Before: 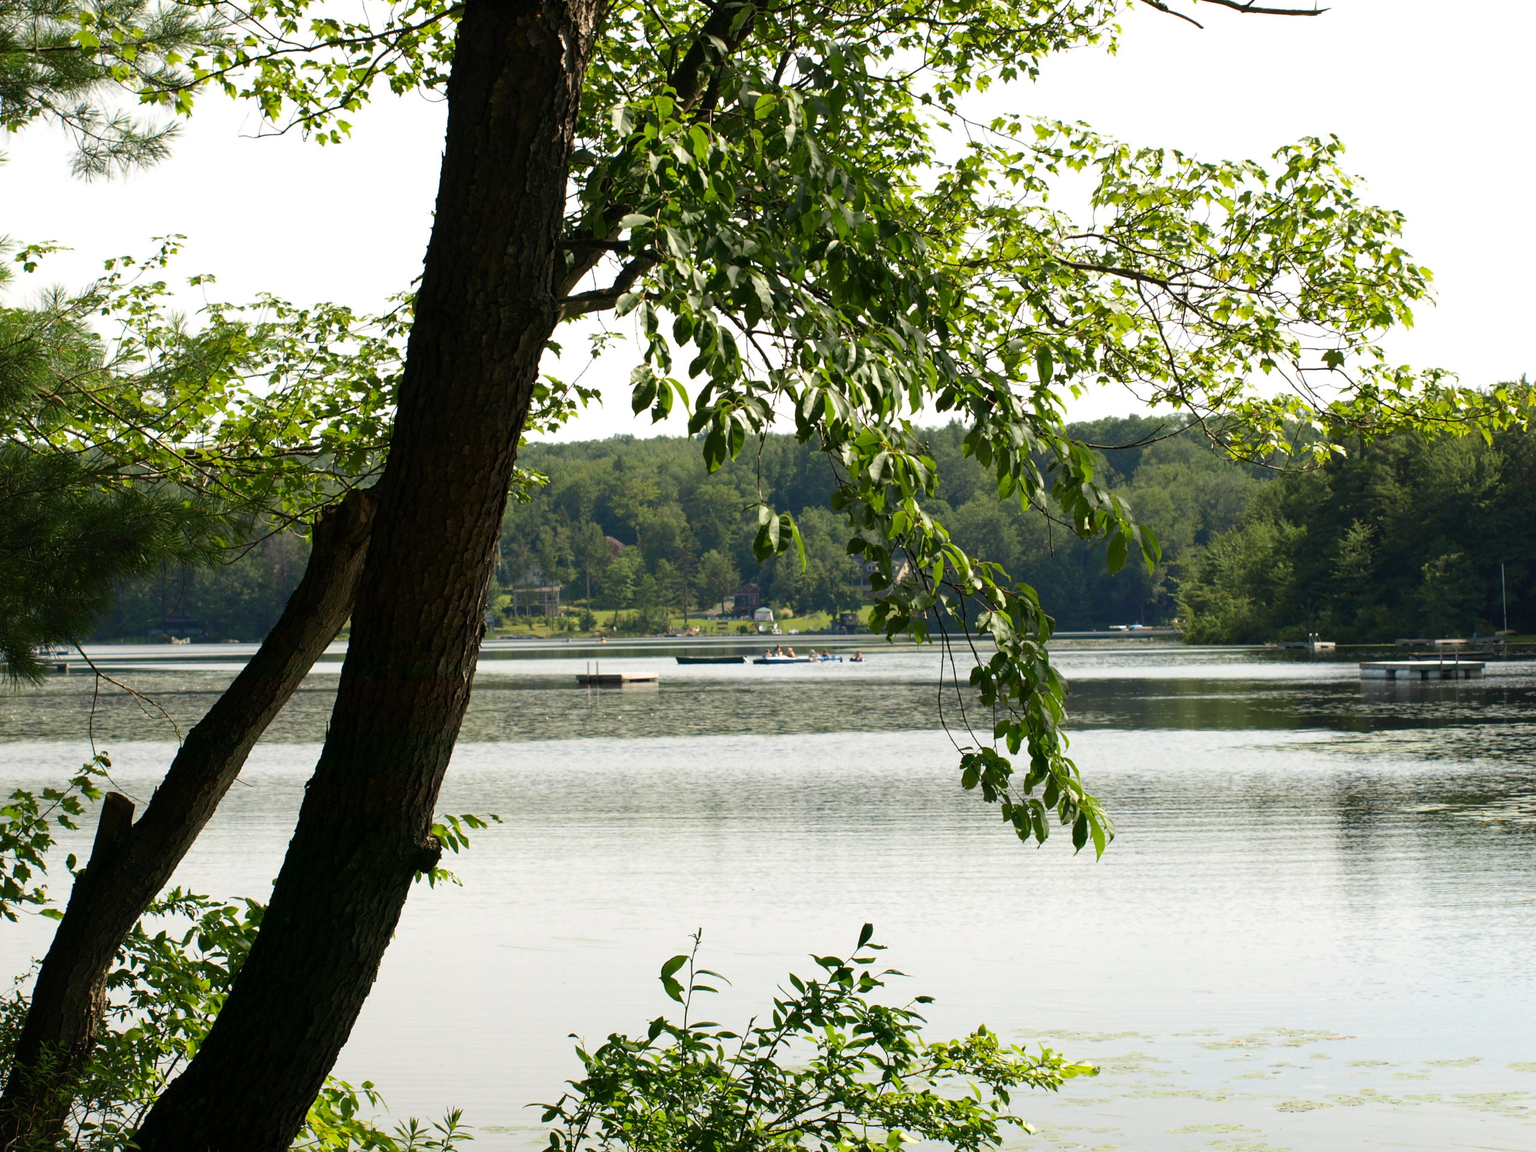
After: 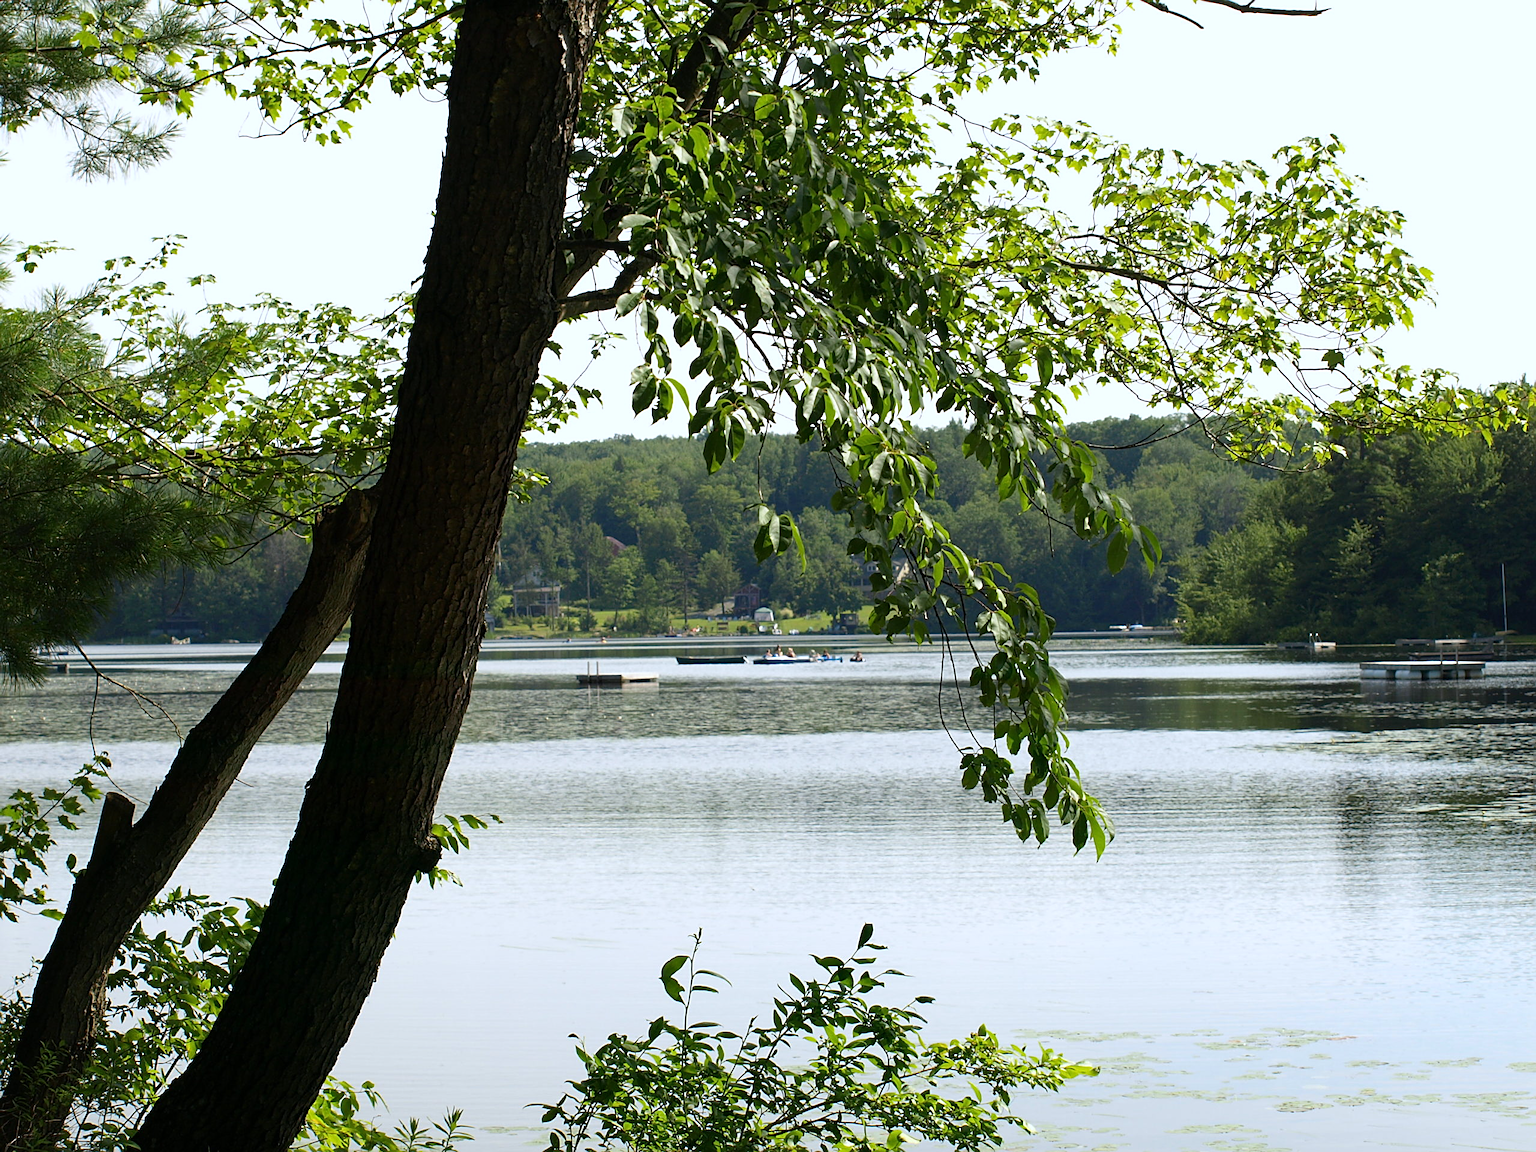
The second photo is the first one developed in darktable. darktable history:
white balance: red 0.954, blue 1.079
sharpen: on, module defaults
